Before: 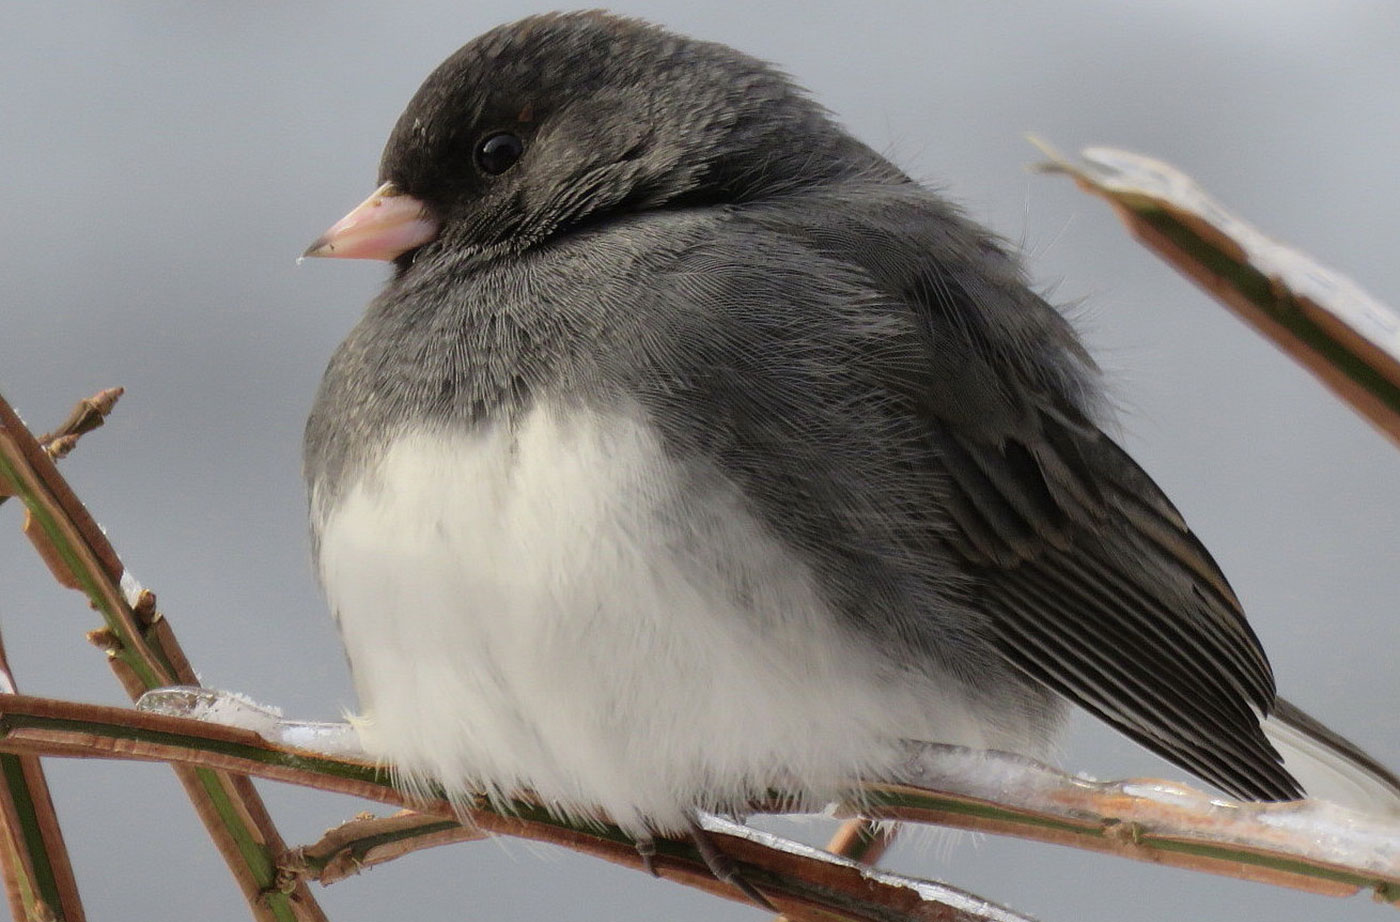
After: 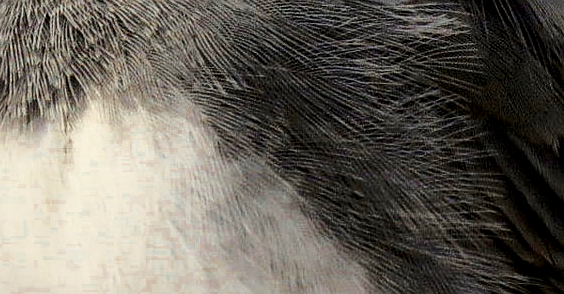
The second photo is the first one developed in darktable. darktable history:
exposure: black level correction 0.006, exposure -0.225 EV, compensate highlight preservation false
crop: left 31.9%, top 32.635%, right 27.812%, bottom 35.476%
color zones: curves: ch0 [(0.11, 0.396) (0.195, 0.36) (0.25, 0.5) (0.303, 0.412) (0.357, 0.544) (0.75, 0.5) (0.967, 0.328)]; ch1 [(0, 0.468) (0.112, 0.512) (0.202, 0.6) (0.25, 0.5) (0.307, 0.352) (0.357, 0.544) (0.75, 0.5) (0.963, 0.524)], mix 27.07%
sharpen: on, module defaults
base curve: curves: ch0 [(0, 0) (0.028, 0.03) (0.121, 0.232) (0.46, 0.748) (0.859, 0.968) (1, 1)]
velvia: strength 14.62%
local contrast: on, module defaults
